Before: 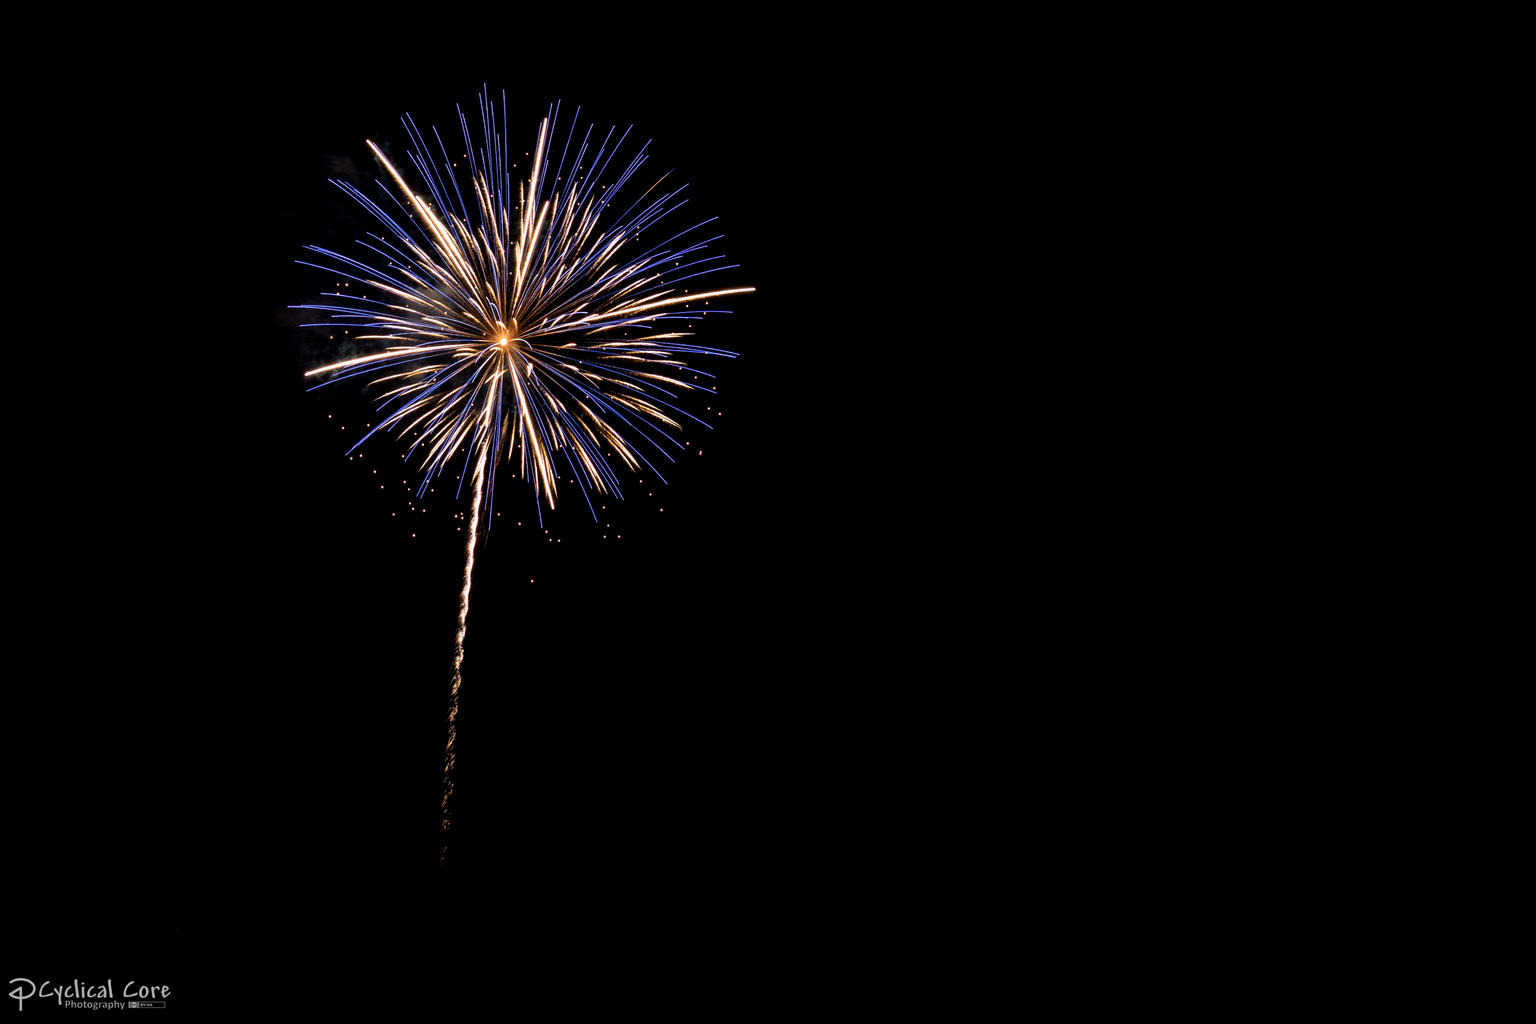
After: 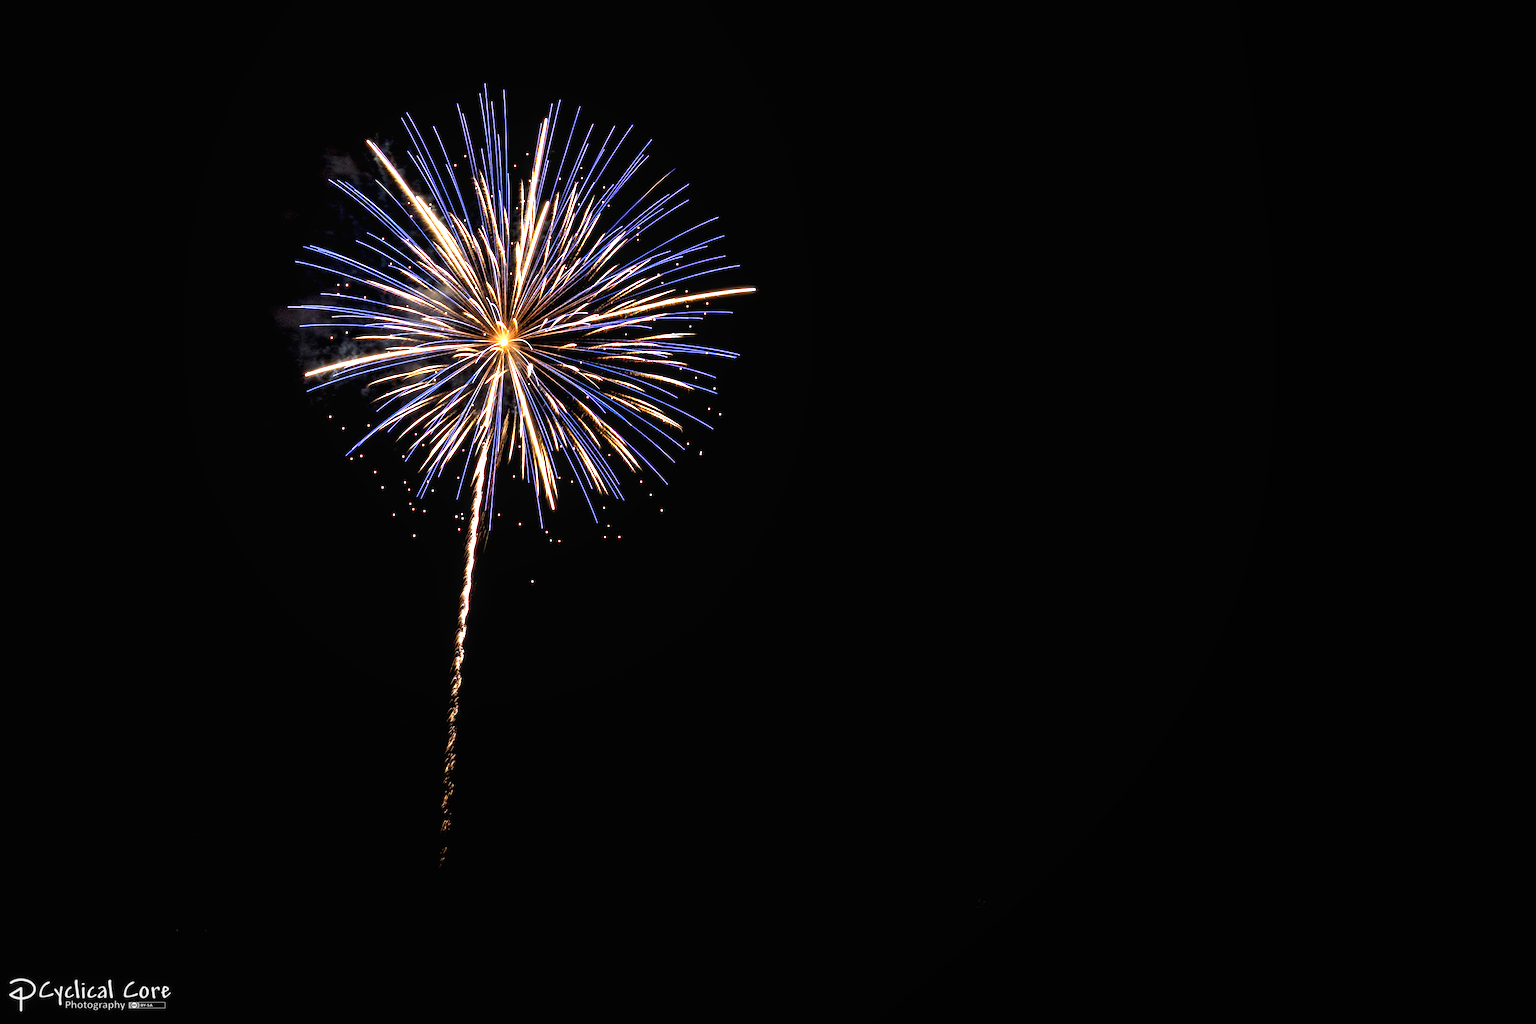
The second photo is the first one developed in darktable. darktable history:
local contrast: on, module defaults
exposure: black level correction 0, exposure 1.45 EV, compensate exposure bias true, compensate highlight preservation false
